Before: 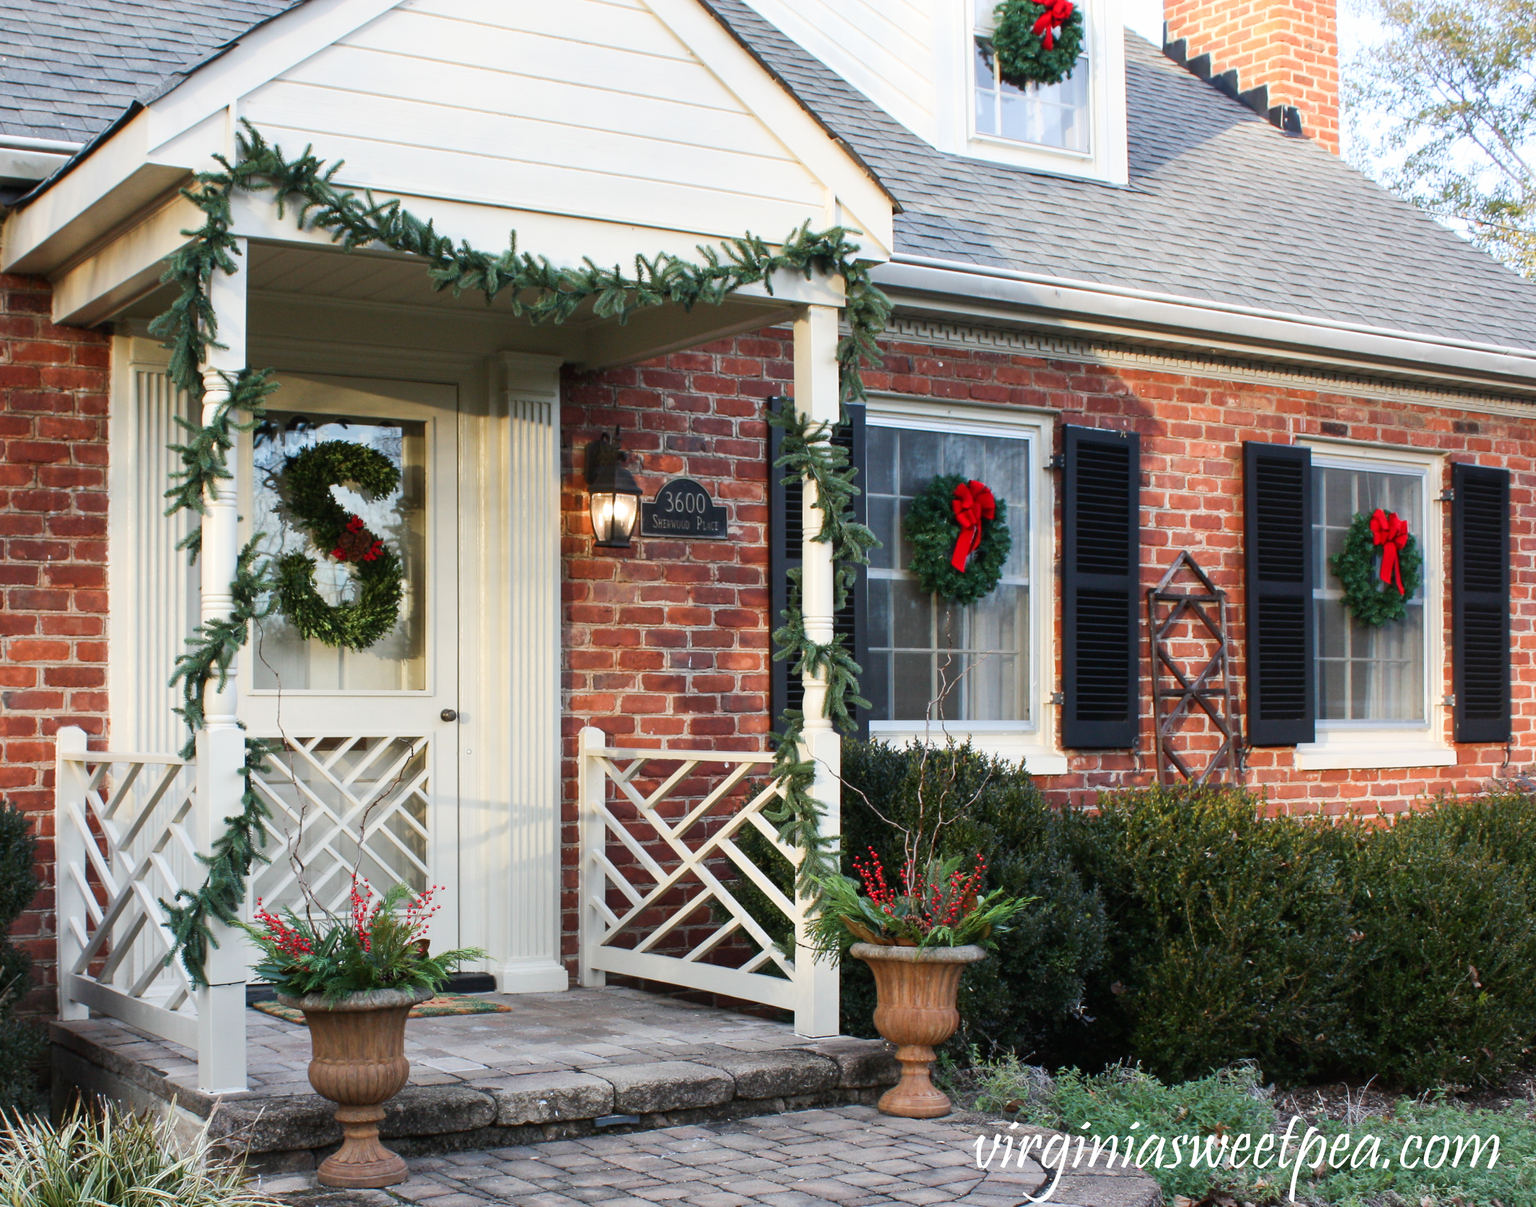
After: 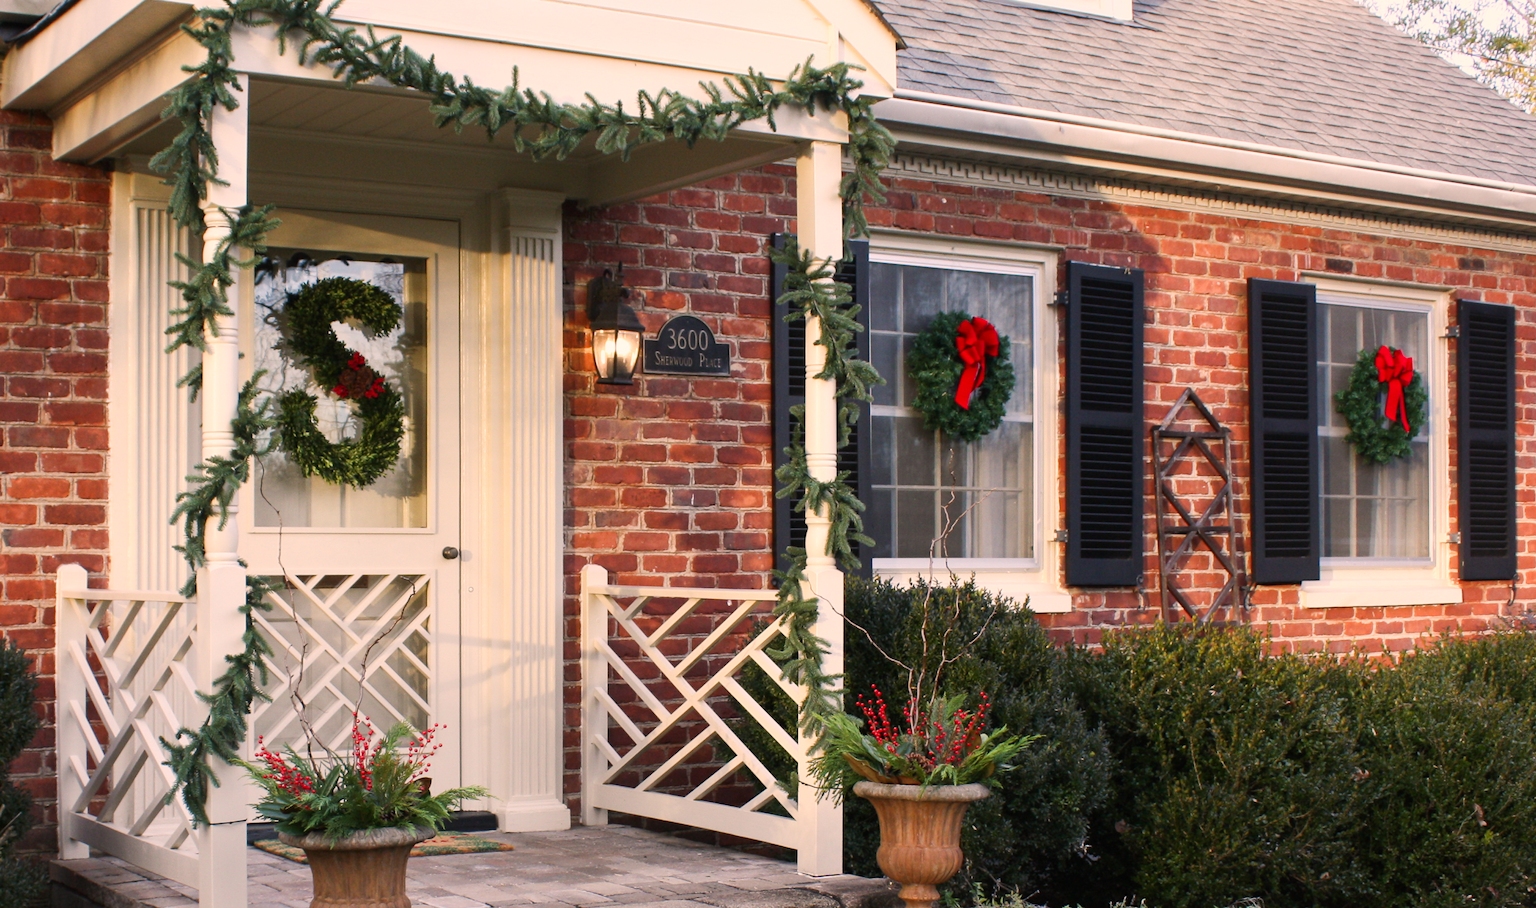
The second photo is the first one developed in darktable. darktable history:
tone equalizer: on, module defaults
color correction: highlights a* 11.86, highlights b* 11.59
crop: top 13.649%, bottom 11.322%
